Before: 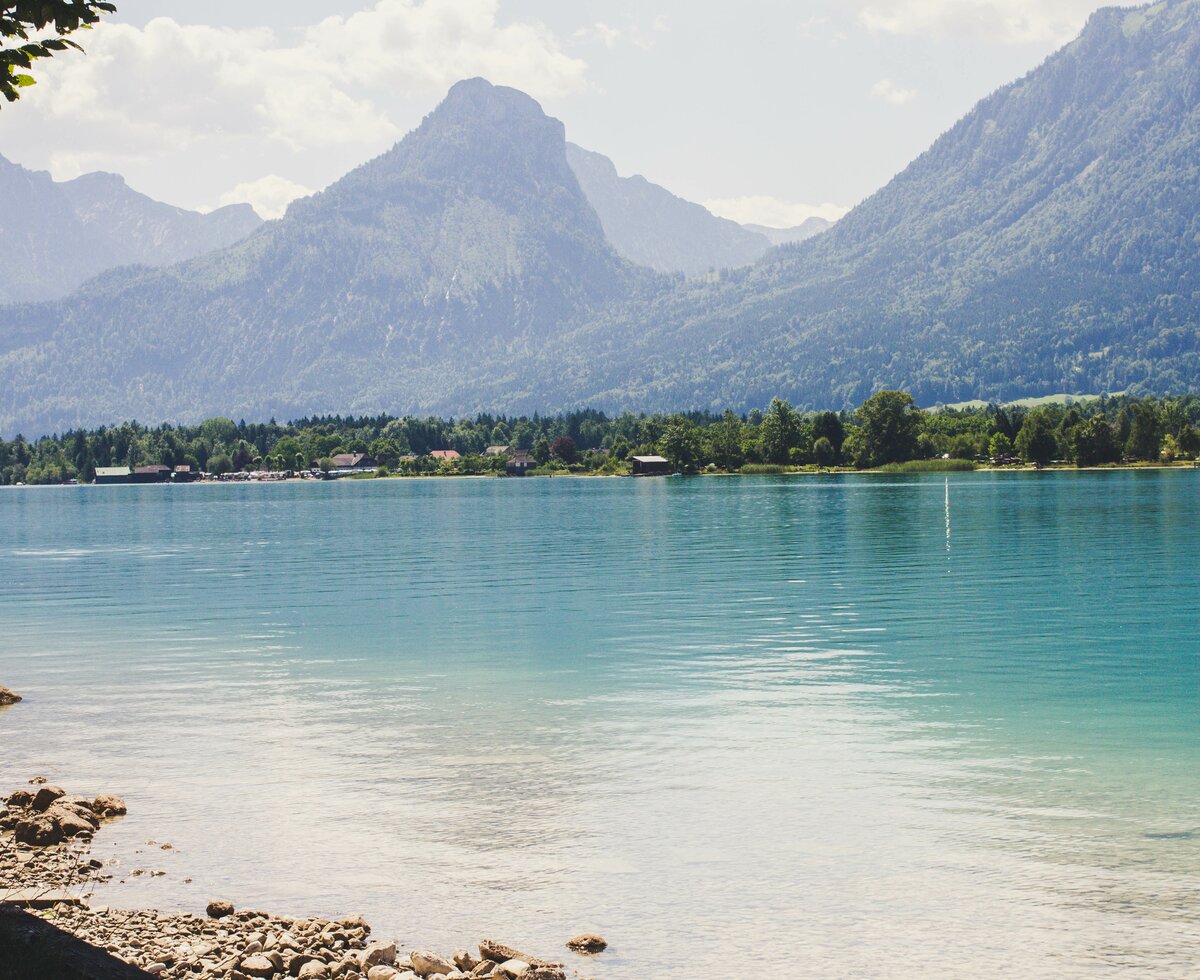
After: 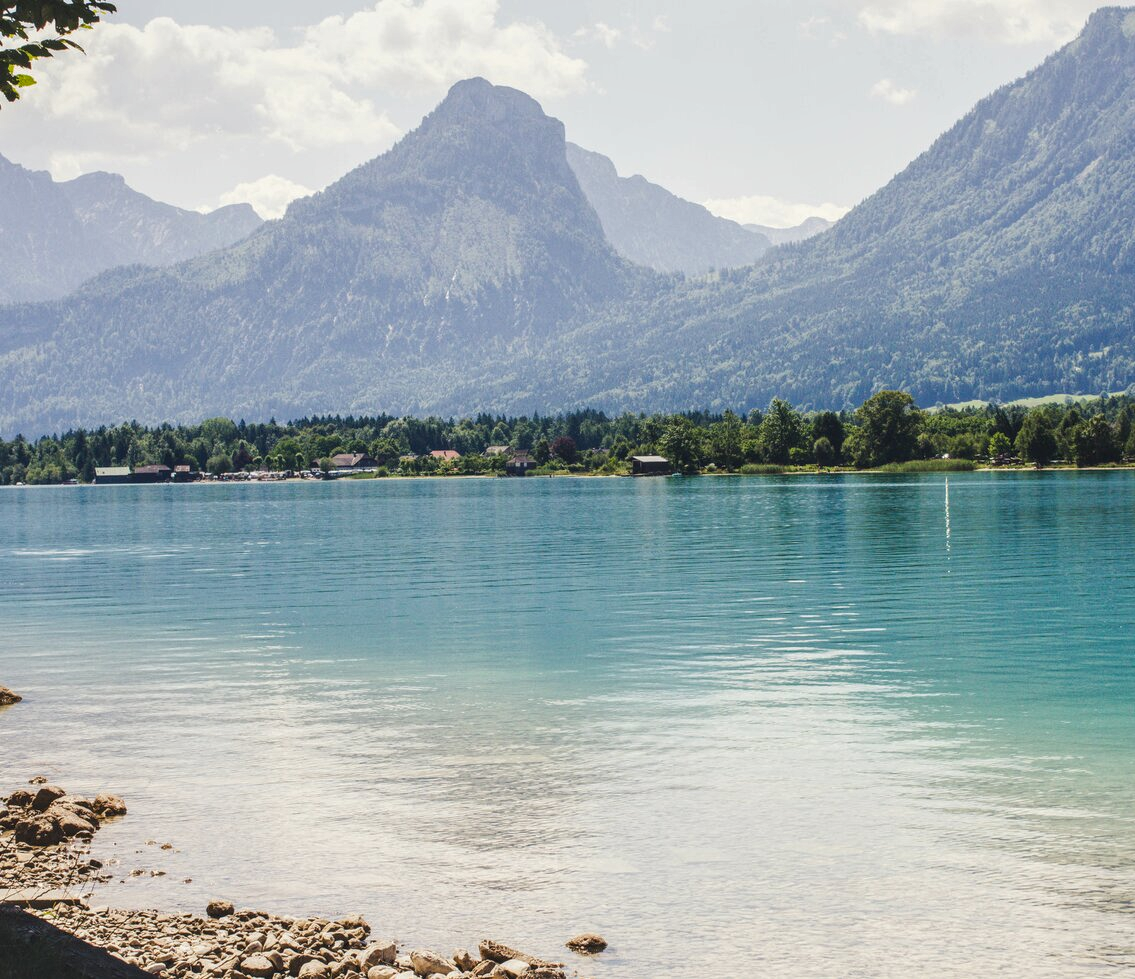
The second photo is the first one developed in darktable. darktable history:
crop and rotate: left 0%, right 5.347%
color correction: highlights a* -0.226, highlights b* -0.069
local contrast: on, module defaults
shadows and highlights: shadows 37.16, highlights -27.93, soften with gaussian
